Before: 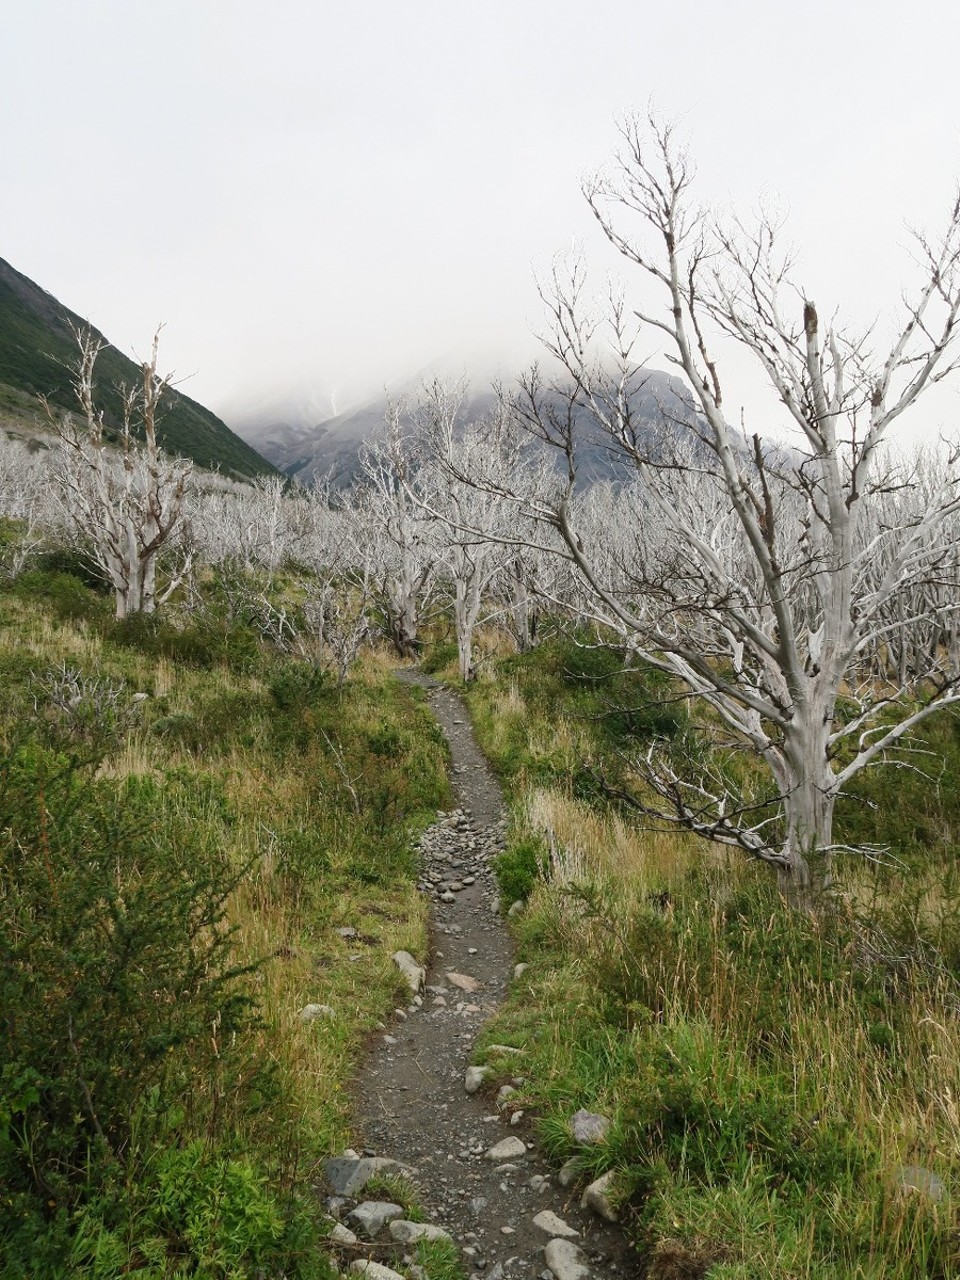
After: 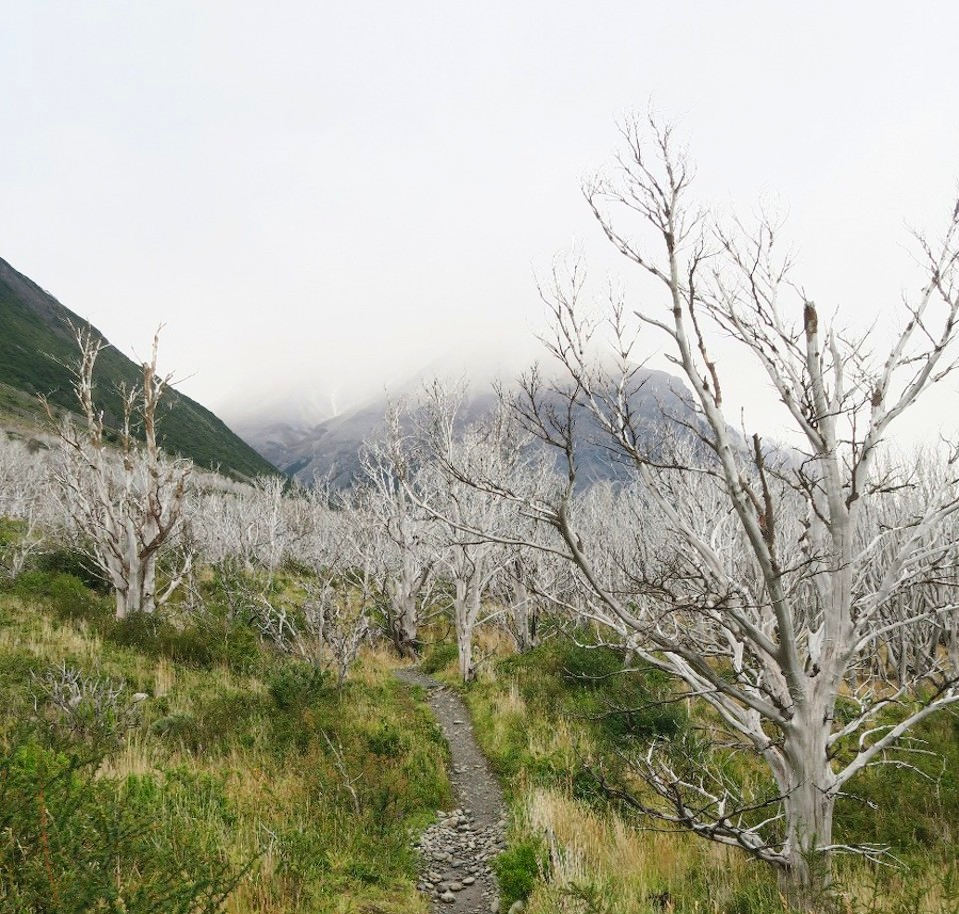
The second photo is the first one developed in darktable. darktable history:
crop: bottom 28.576%
contrast brightness saturation: contrast 0.07, brightness 0.08, saturation 0.18
